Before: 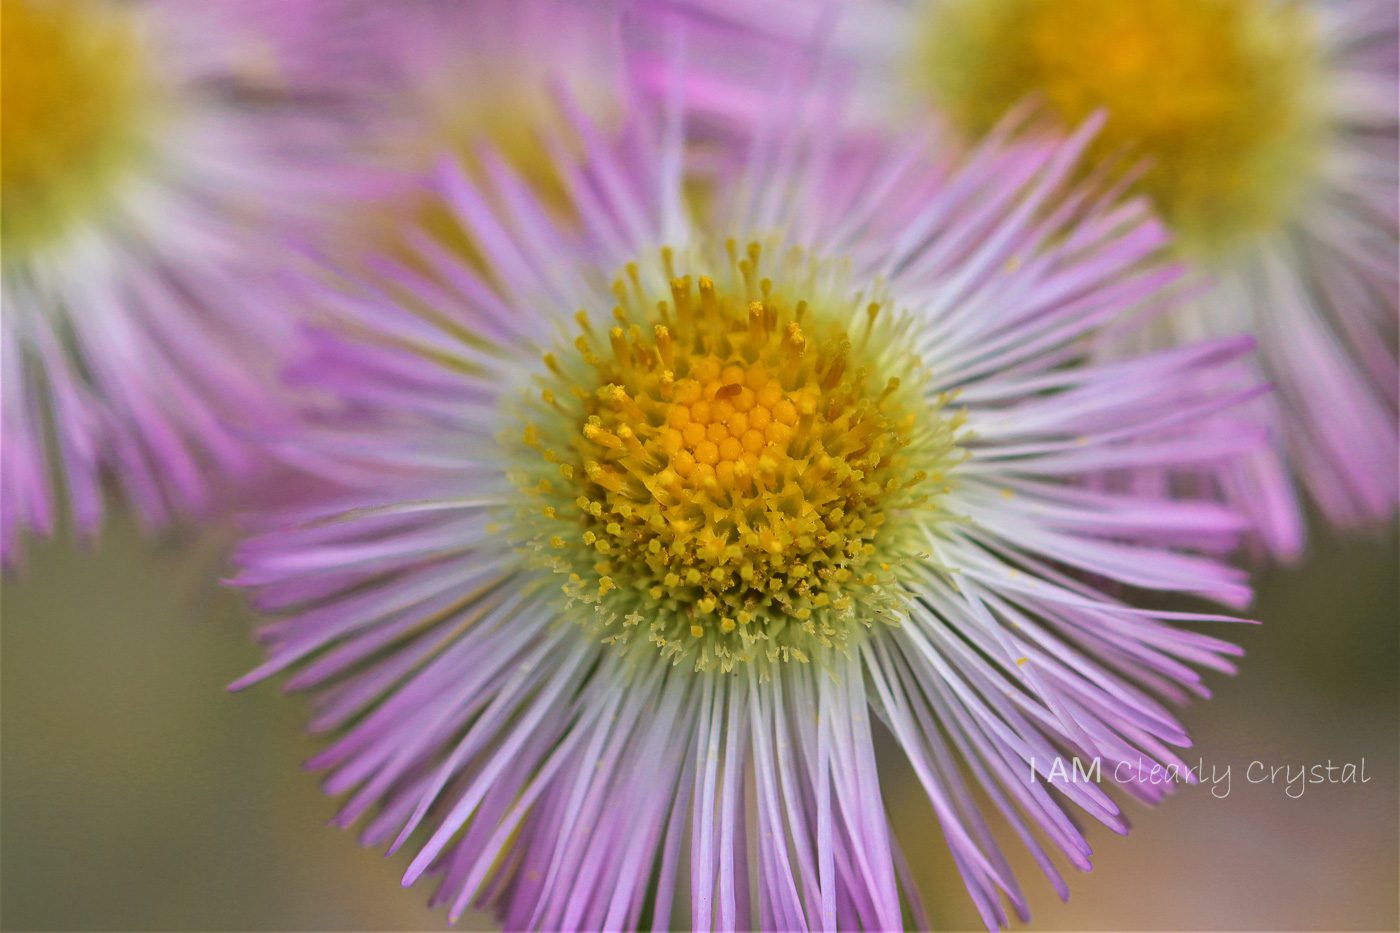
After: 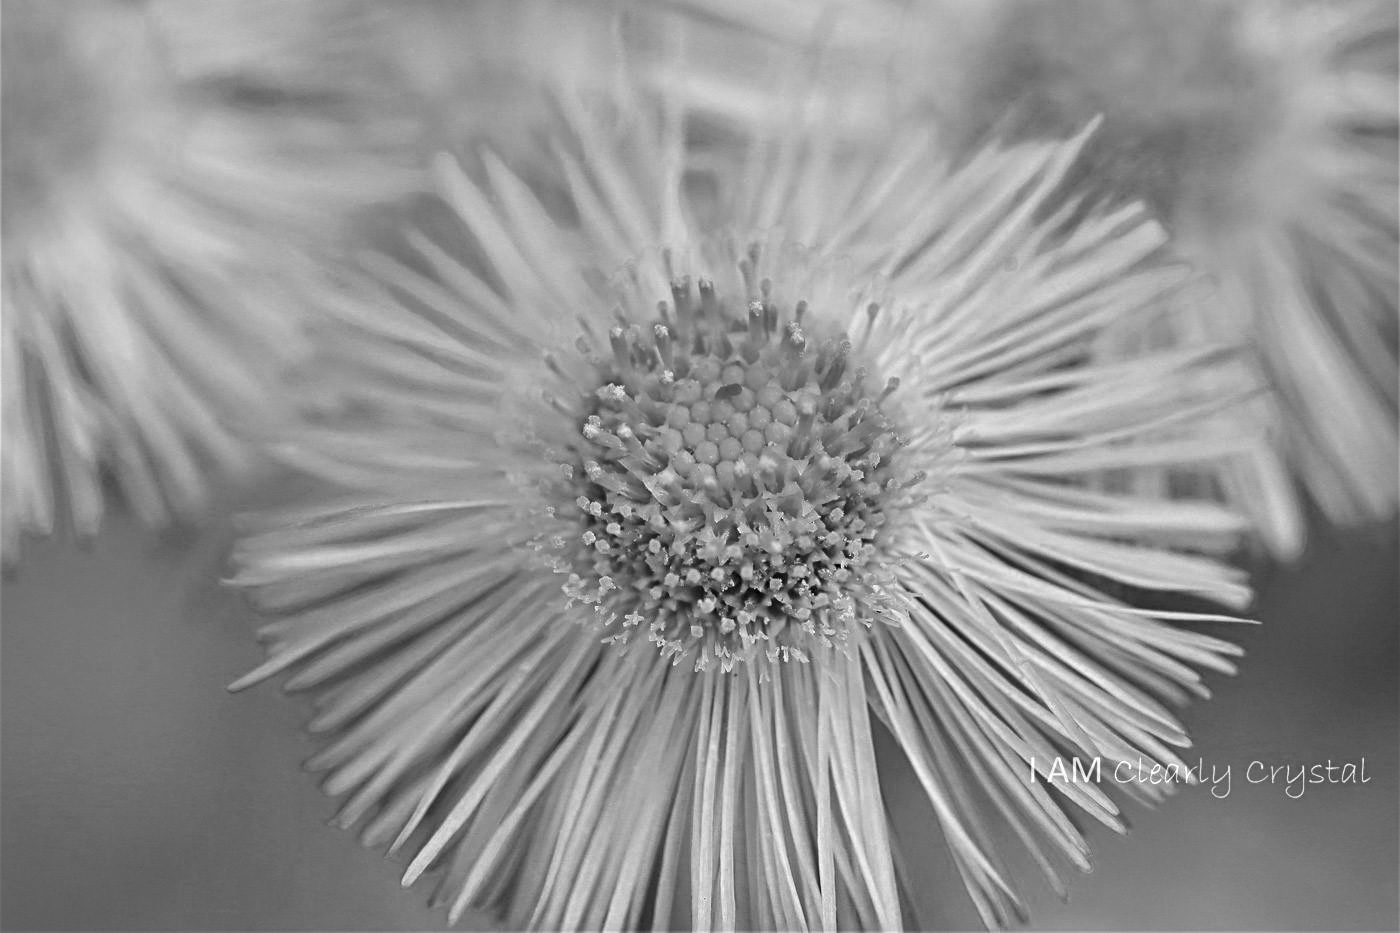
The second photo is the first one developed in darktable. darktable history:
sharpen: radius 4
color zones: curves: ch0 [(0.002, 0.593) (0.143, 0.417) (0.285, 0.541) (0.455, 0.289) (0.608, 0.327) (0.727, 0.283) (0.869, 0.571) (1, 0.603)]; ch1 [(0, 0) (0.143, 0) (0.286, 0) (0.429, 0) (0.571, 0) (0.714, 0) (0.857, 0)]
